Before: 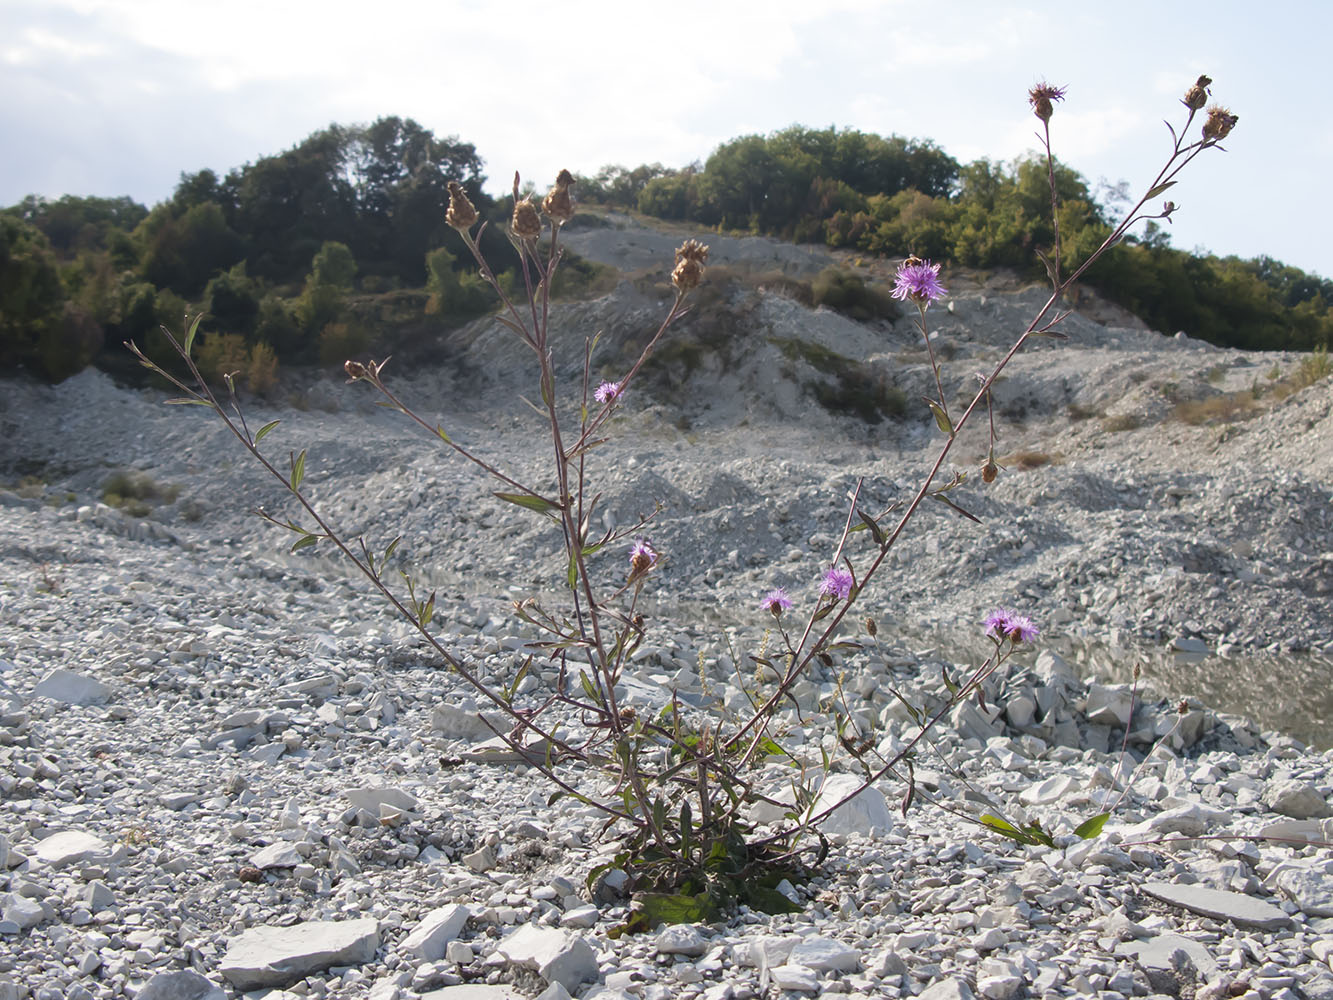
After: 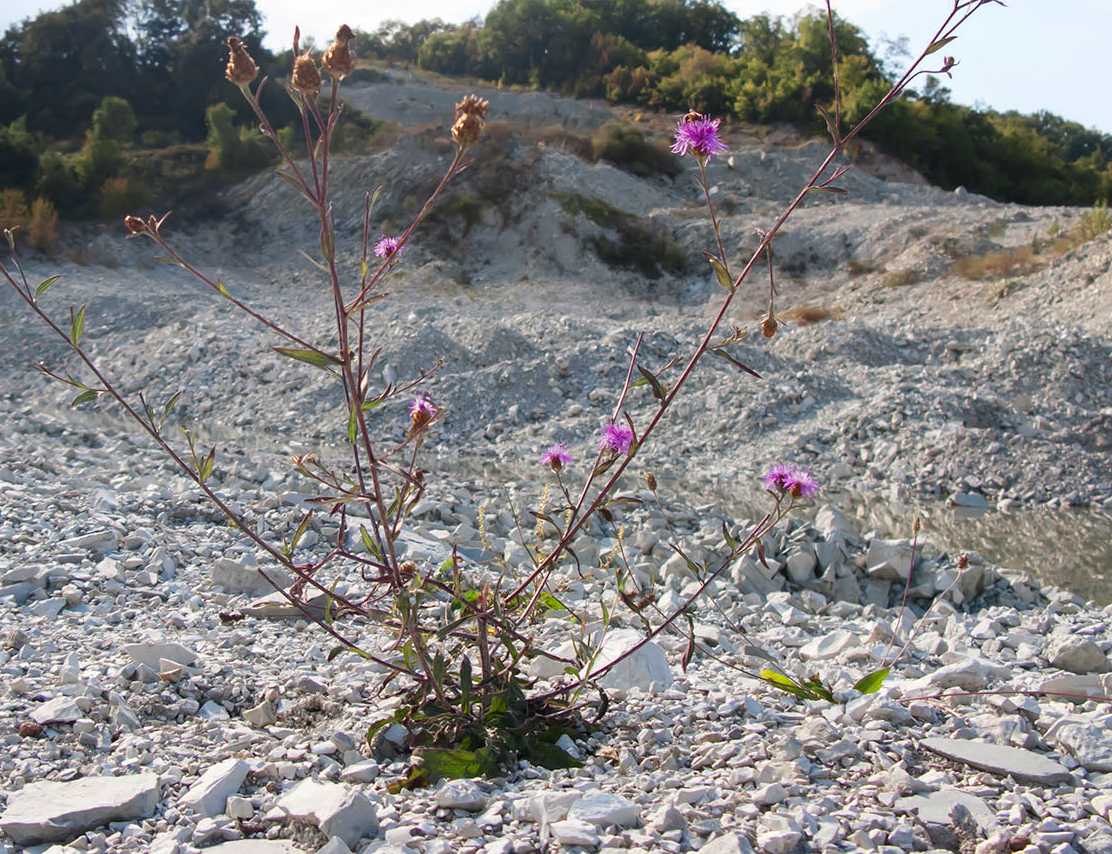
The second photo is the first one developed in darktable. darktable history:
color zones: curves: ch0 [(0.004, 0.305) (0.261, 0.623) (0.389, 0.399) (0.708, 0.571) (0.947, 0.34)]; ch1 [(0.025, 0.645) (0.229, 0.584) (0.326, 0.551) (0.484, 0.262) (0.757, 0.643)]
crop: left 16.524%, top 14.557%
